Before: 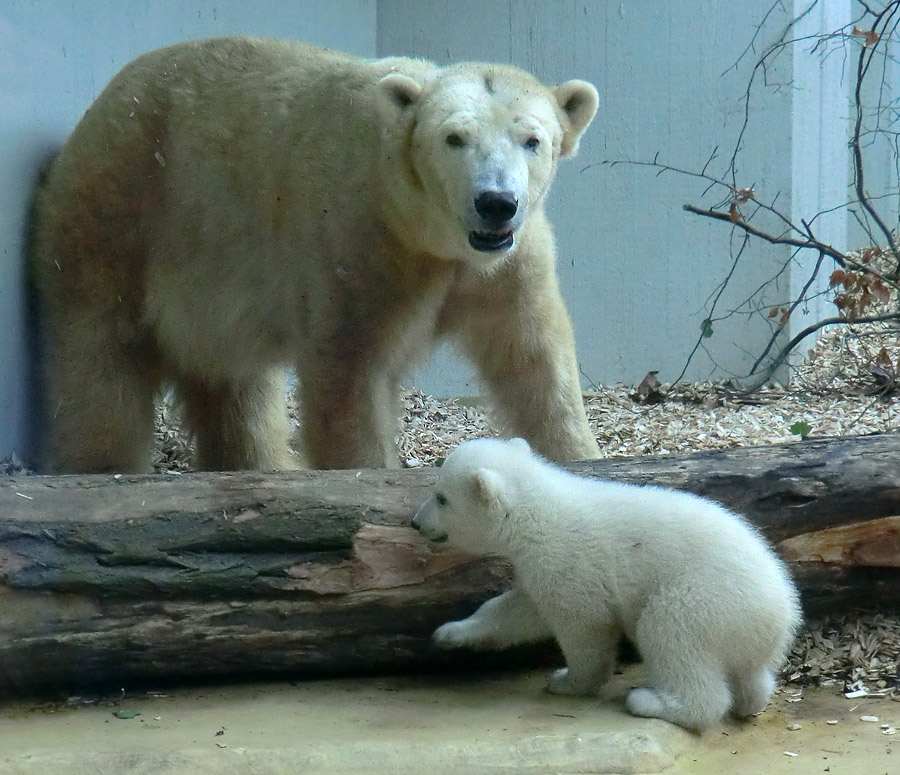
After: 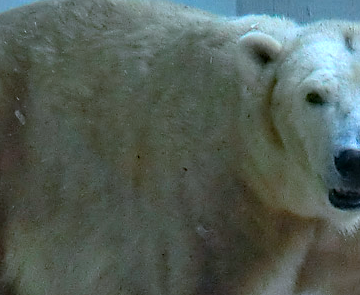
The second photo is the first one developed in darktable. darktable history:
crop: left 15.609%, top 5.441%, right 44.377%, bottom 56.393%
vignetting: fall-off start 115.7%, fall-off radius 58.33%
haze removal: adaptive false
color correction: highlights a* -2.07, highlights b* -18.48
shadows and highlights: soften with gaussian
